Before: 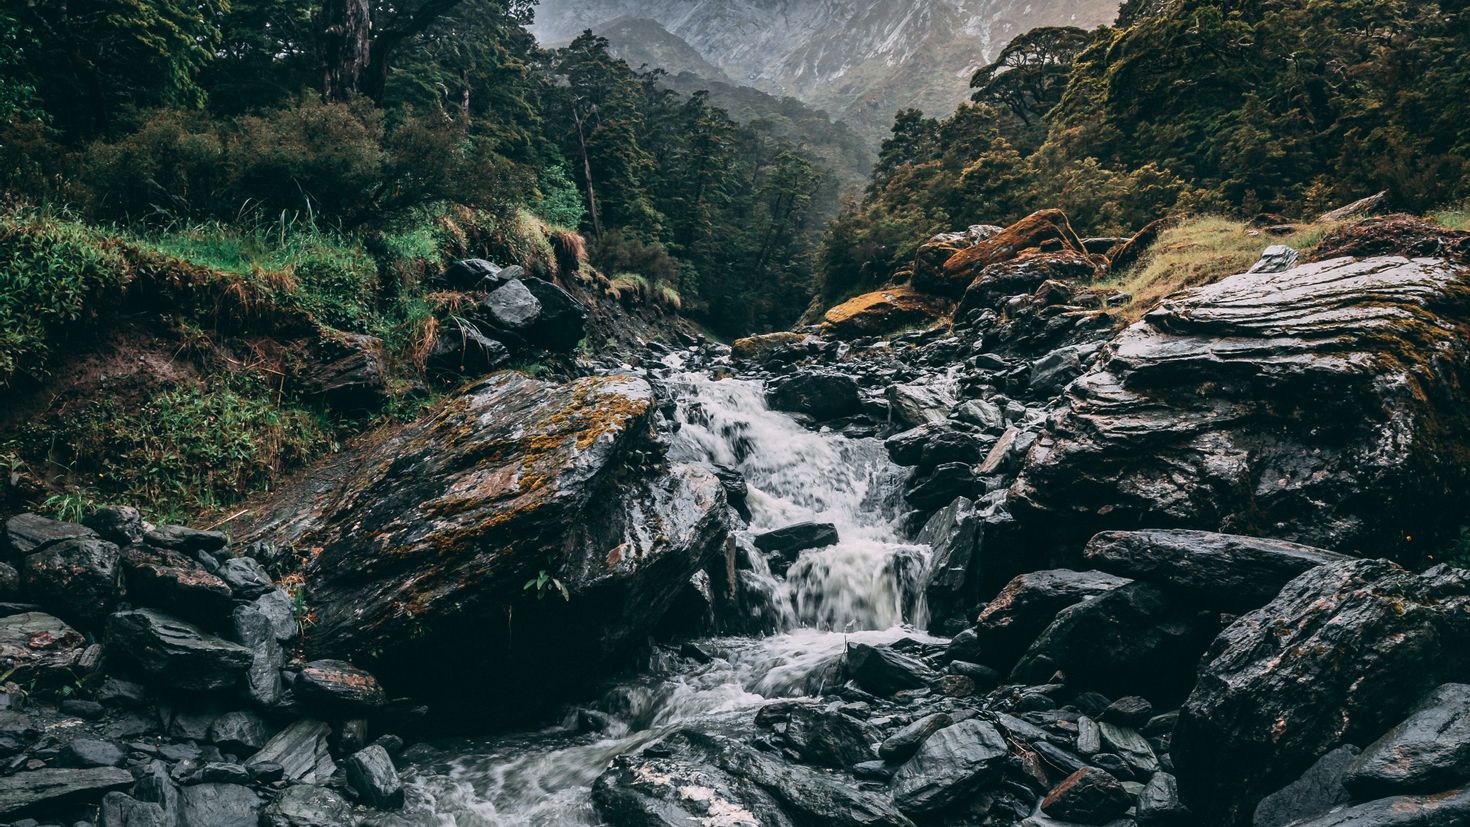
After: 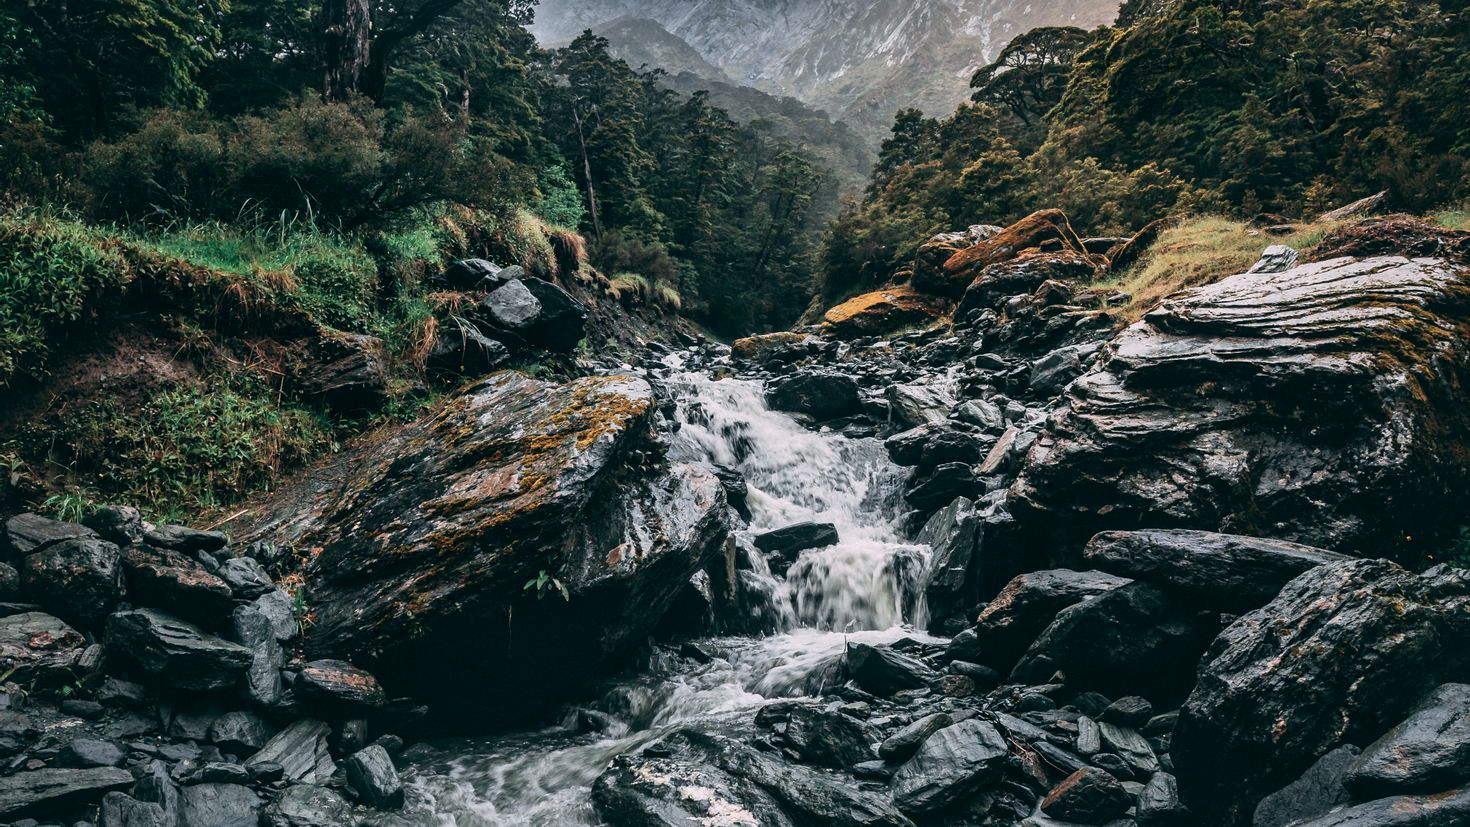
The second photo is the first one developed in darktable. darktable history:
local contrast: mode bilateral grid, contrast 19, coarseness 50, detail 129%, midtone range 0.2
